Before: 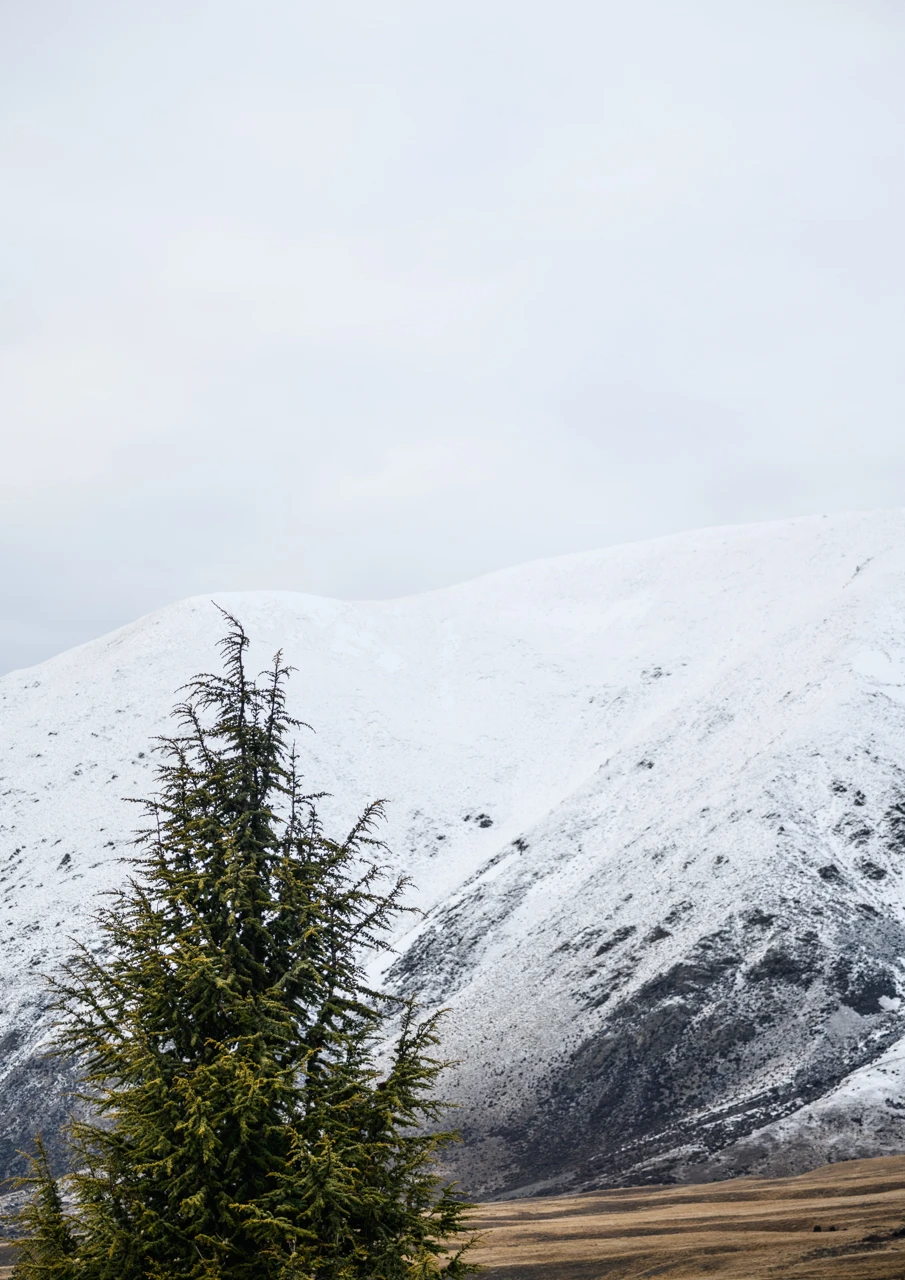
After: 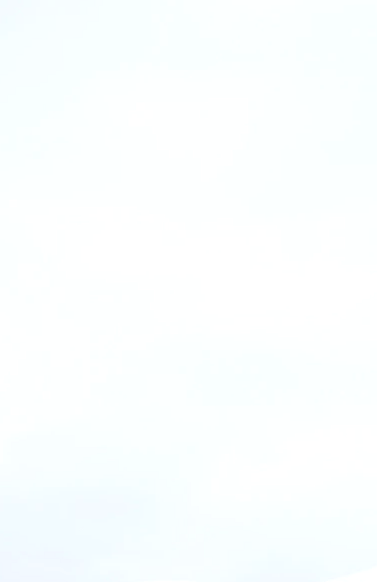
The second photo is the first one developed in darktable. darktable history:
crop and rotate: left 10.817%, top 0.062%, right 47.194%, bottom 53.626%
rotate and perspective: rotation -0.45°, automatic cropping original format, crop left 0.008, crop right 0.992, crop top 0.012, crop bottom 0.988
exposure: exposure 0.3 EV, compensate highlight preservation false
soften: size 19.52%, mix 20.32%
